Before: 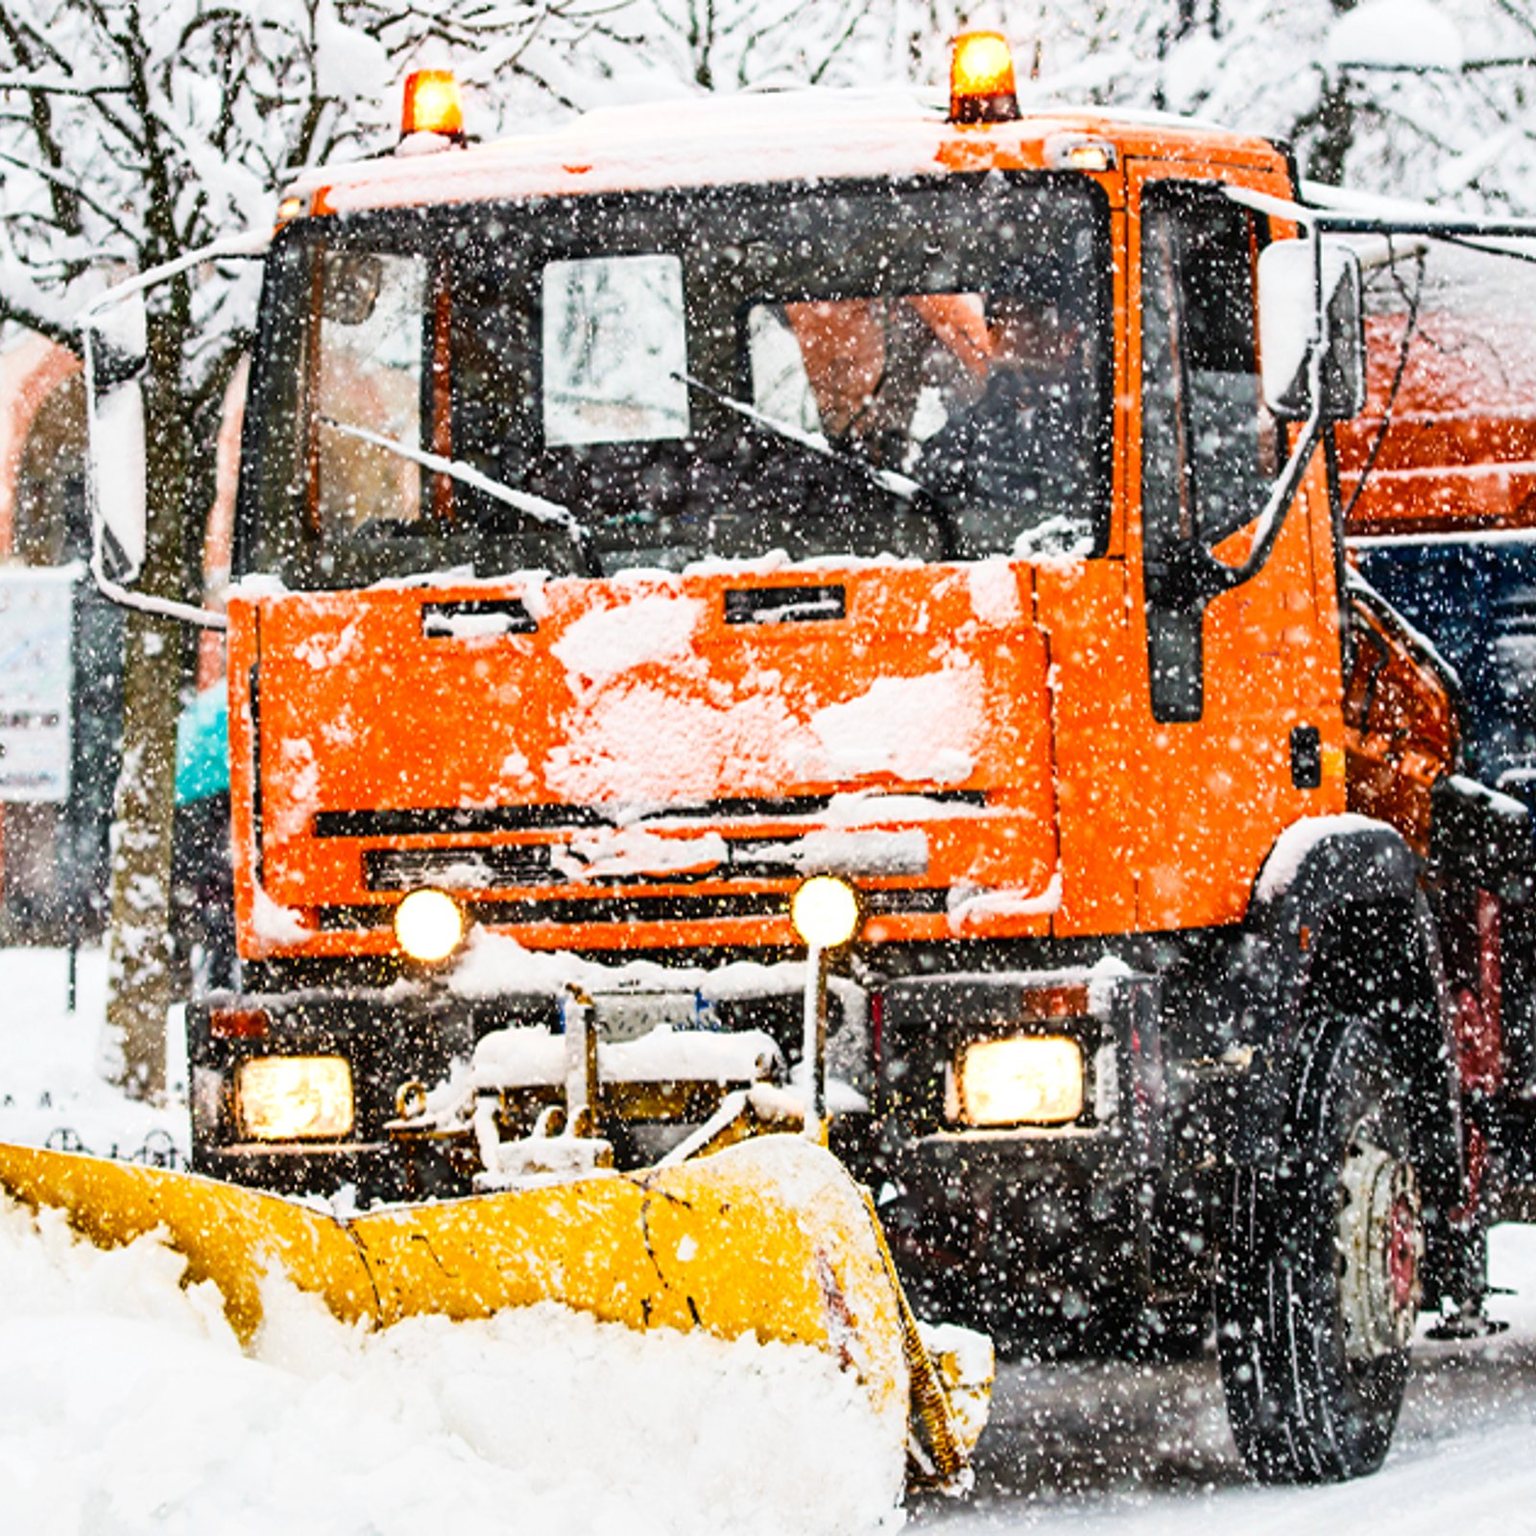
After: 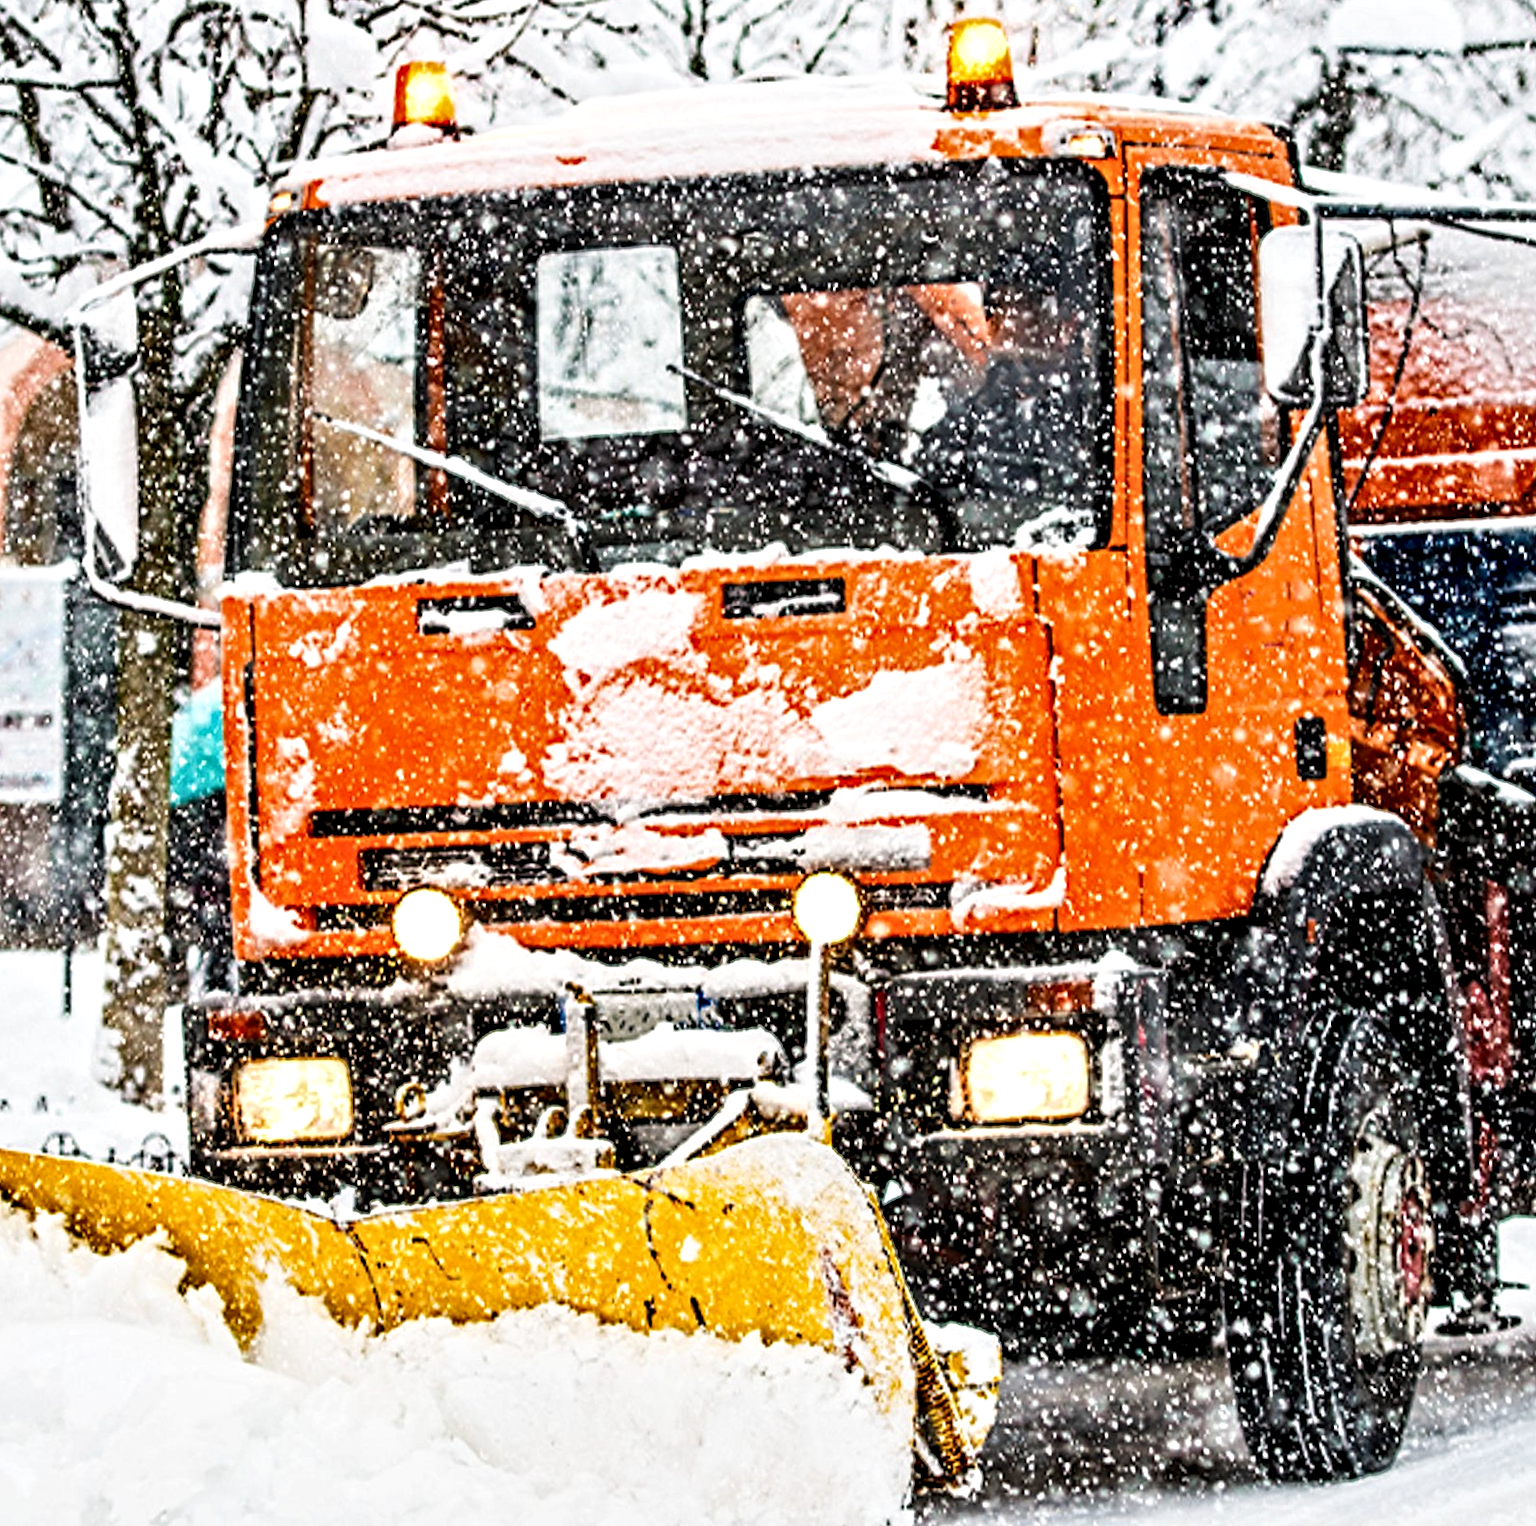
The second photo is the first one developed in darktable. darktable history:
rotate and perspective: rotation -0.45°, automatic cropping original format, crop left 0.008, crop right 0.992, crop top 0.012, crop bottom 0.988
white balance: emerald 1
contrast equalizer: octaves 7, y [[0.5, 0.542, 0.583, 0.625, 0.667, 0.708], [0.5 ×6], [0.5 ×6], [0 ×6], [0 ×6]]
